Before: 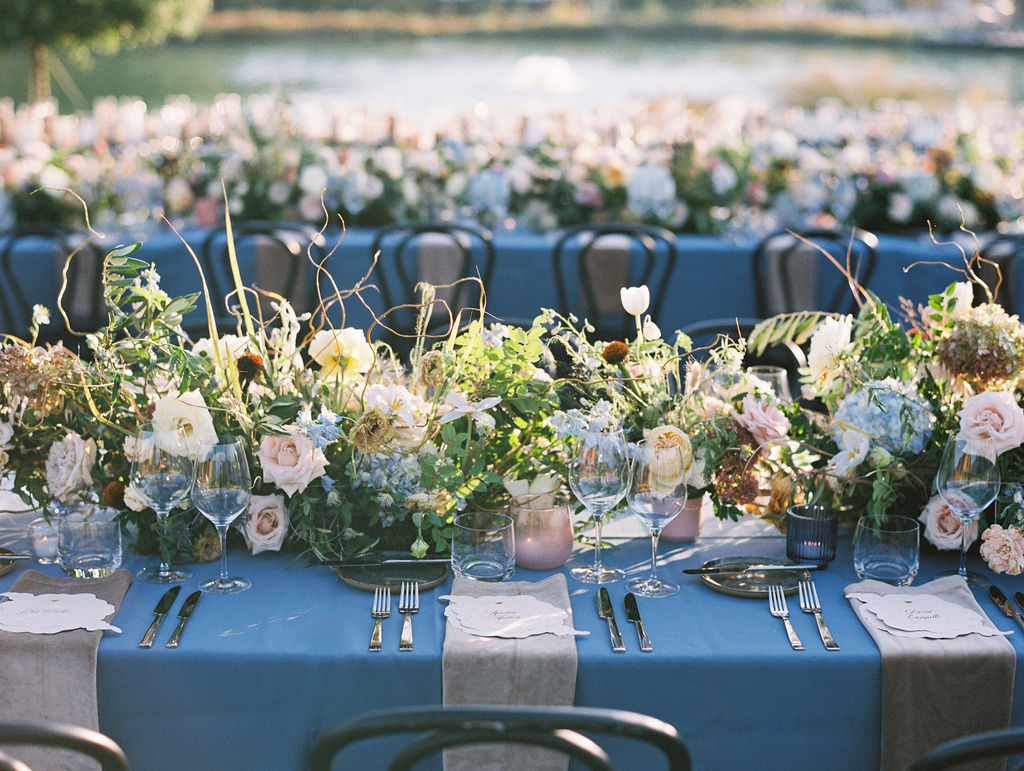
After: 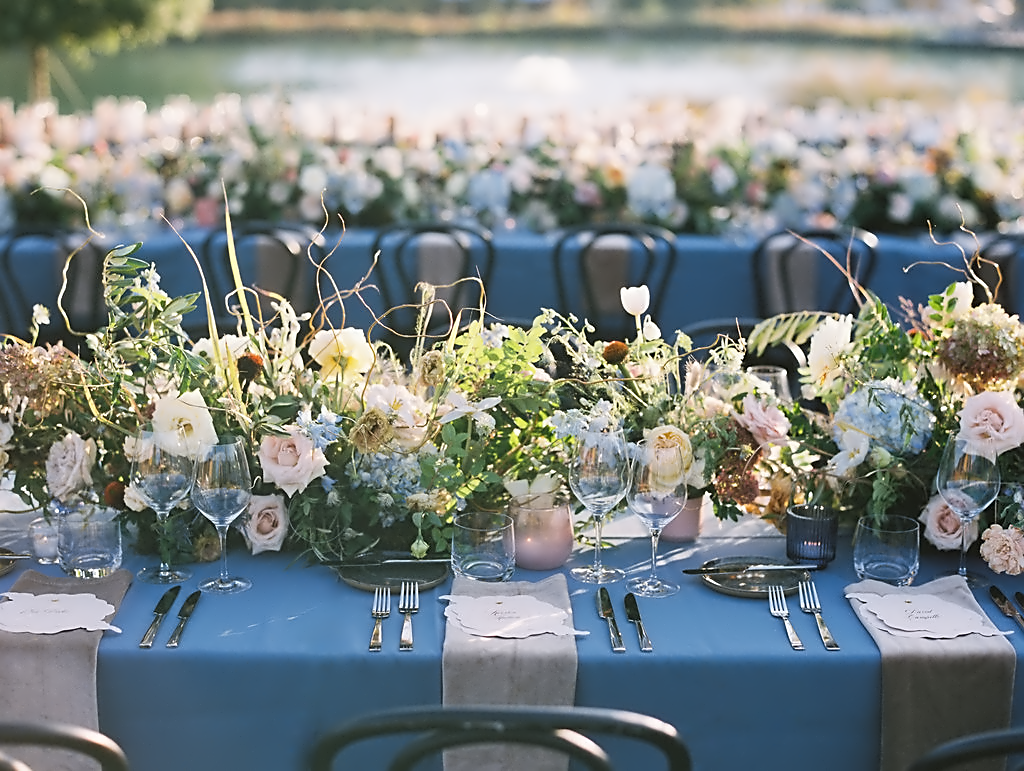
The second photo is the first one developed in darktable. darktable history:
sharpen: on, module defaults
contrast equalizer: octaves 7, y [[0.5 ×6], [0.5 ×6], [0.5 ×6], [0, 0.033, 0.067, 0.1, 0.133, 0.167], [0, 0.05, 0.1, 0.15, 0.2, 0.25]]
